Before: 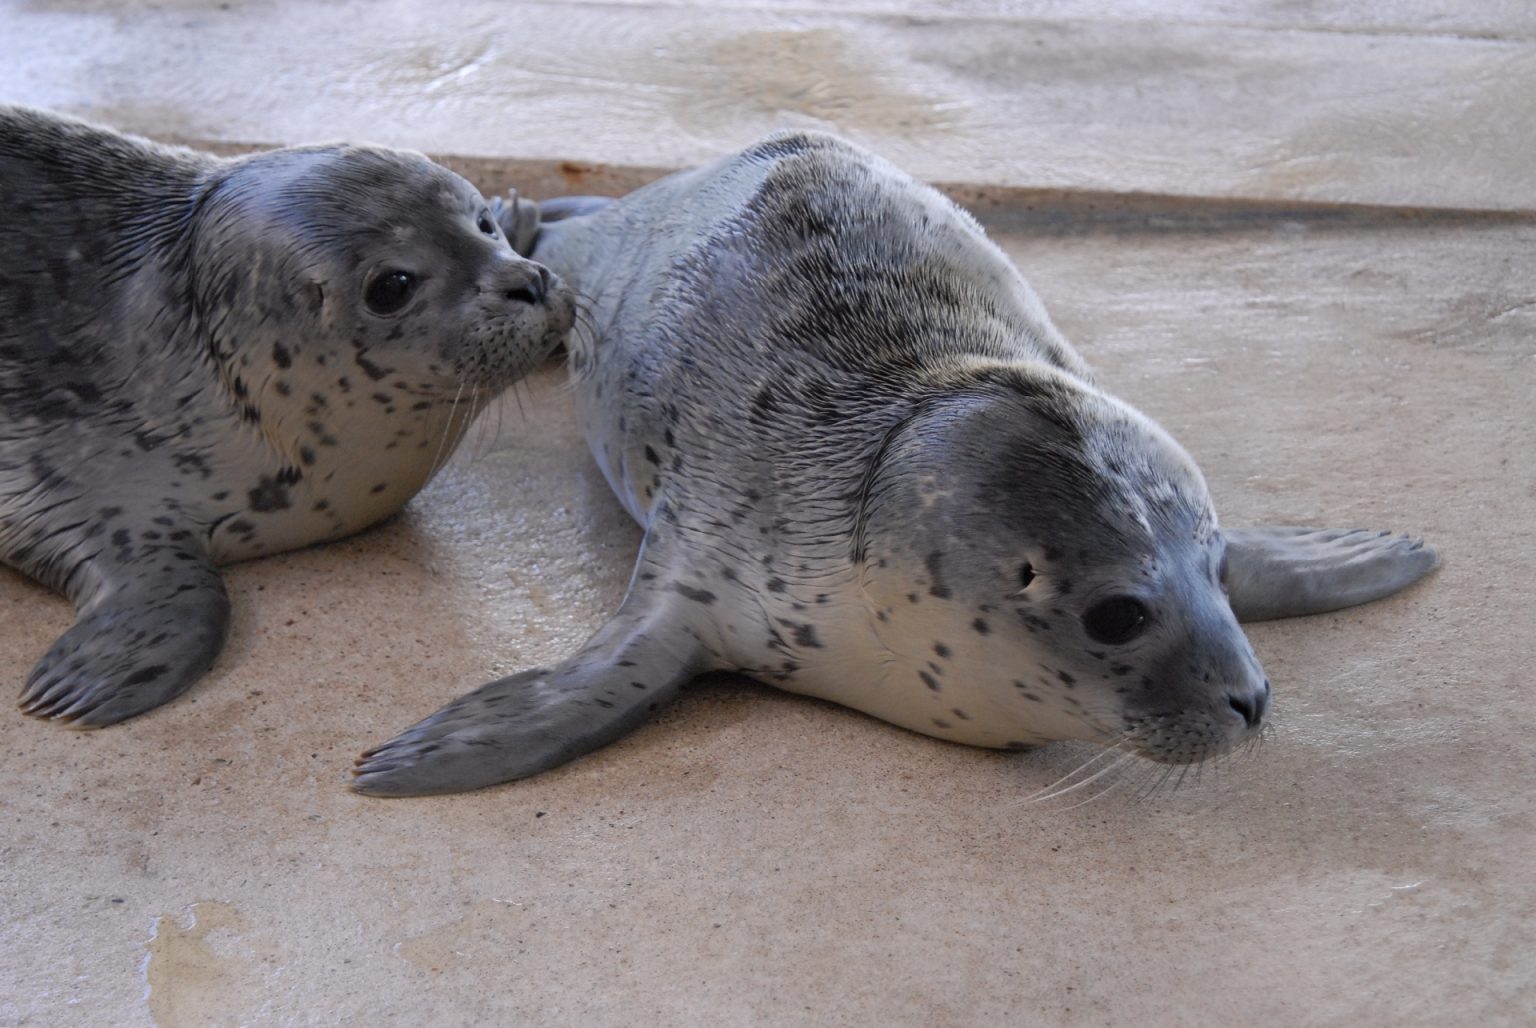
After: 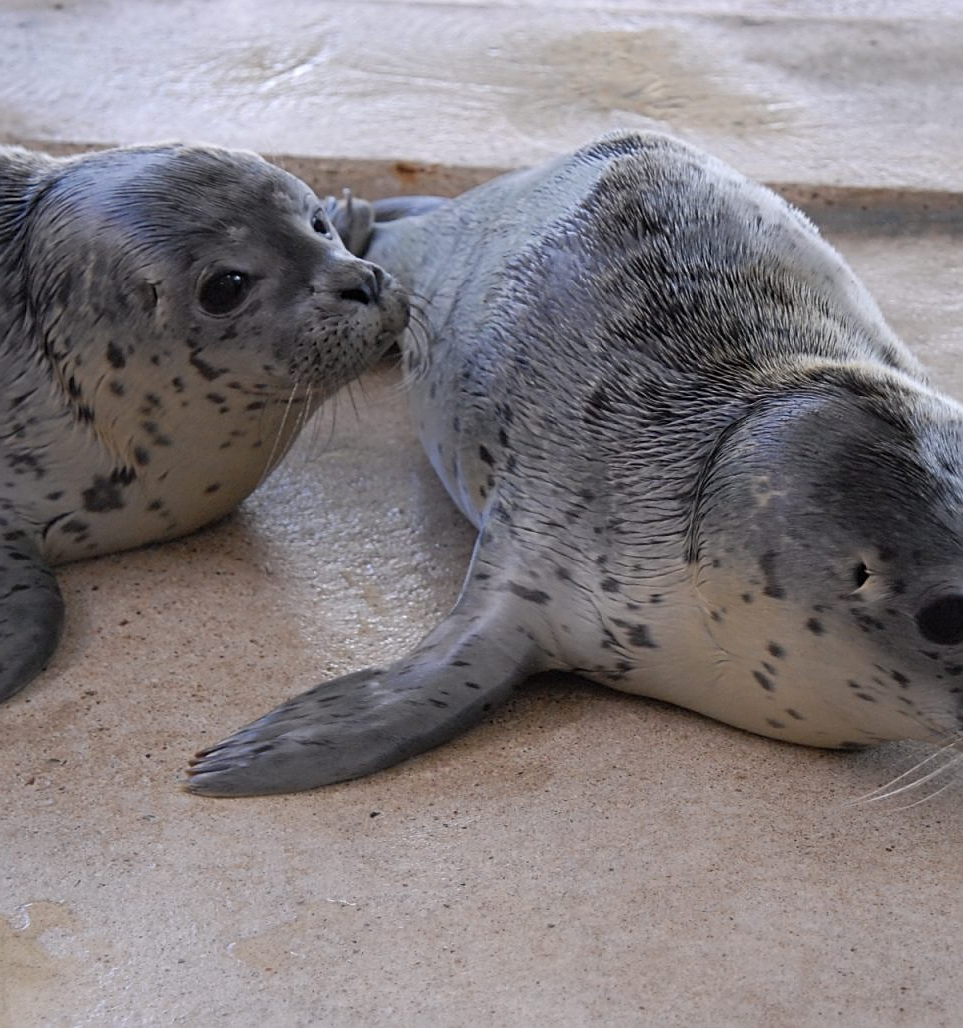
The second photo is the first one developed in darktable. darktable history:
sharpen: on, module defaults
crop: left 10.835%, right 26.414%
